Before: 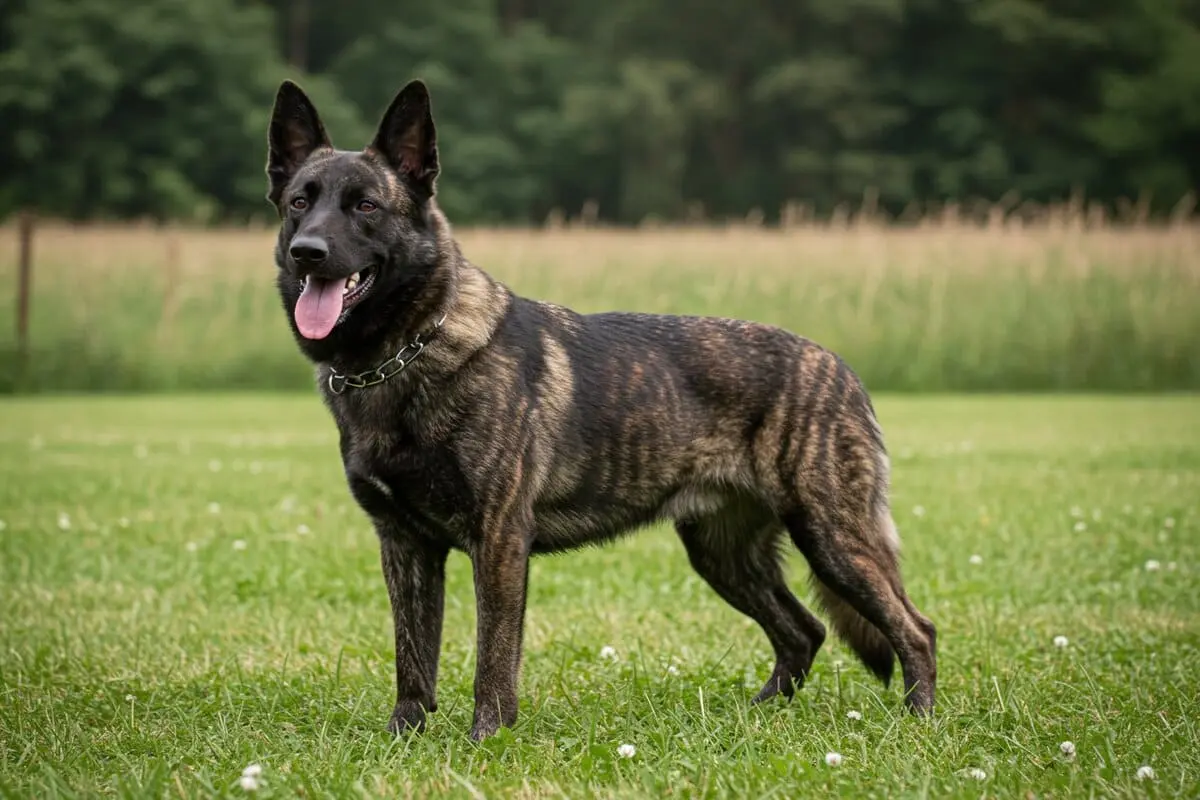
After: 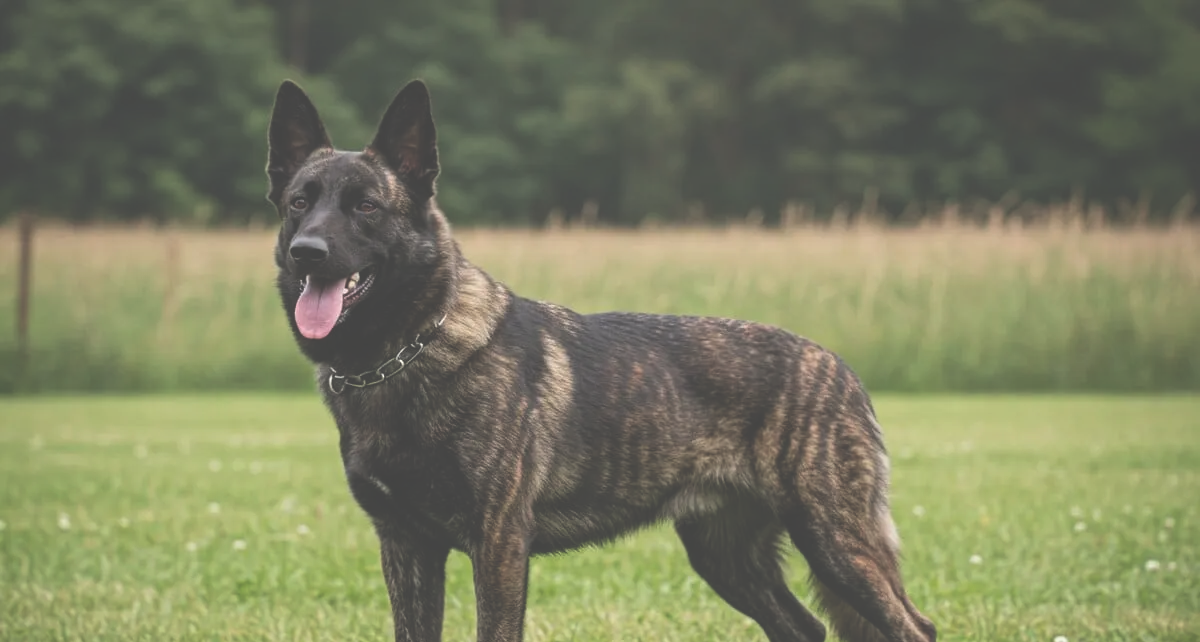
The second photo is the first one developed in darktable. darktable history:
crop: bottom 19.644%
exposure: black level correction -0.062, exposure -0.05 EV, compensate highlight preservation false
